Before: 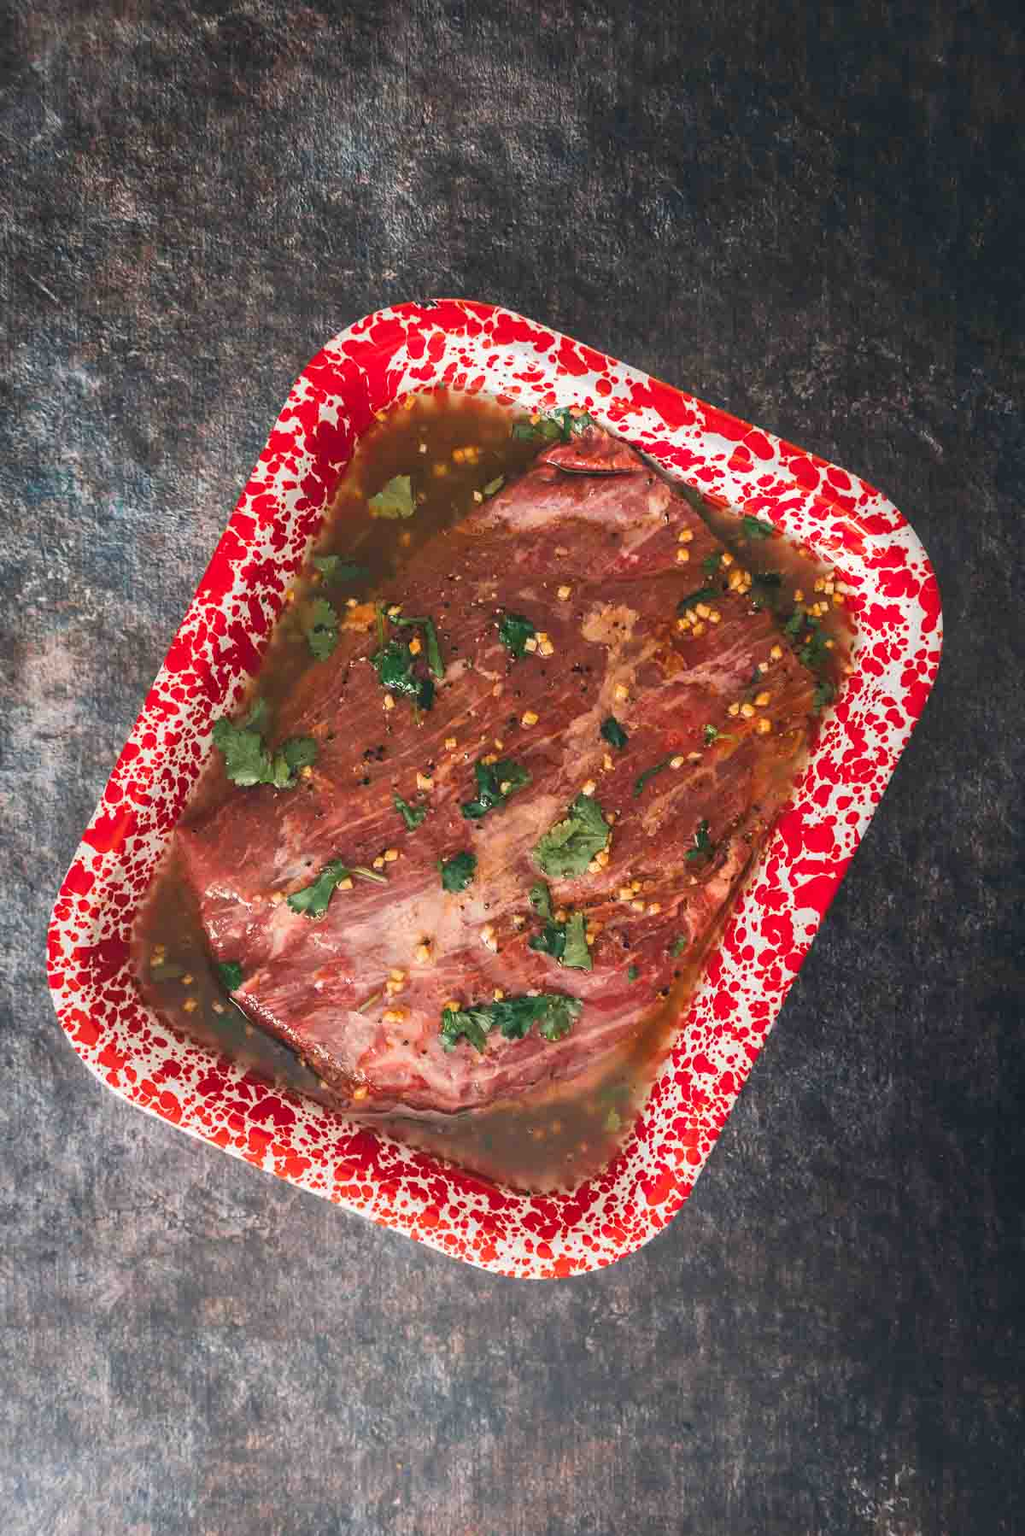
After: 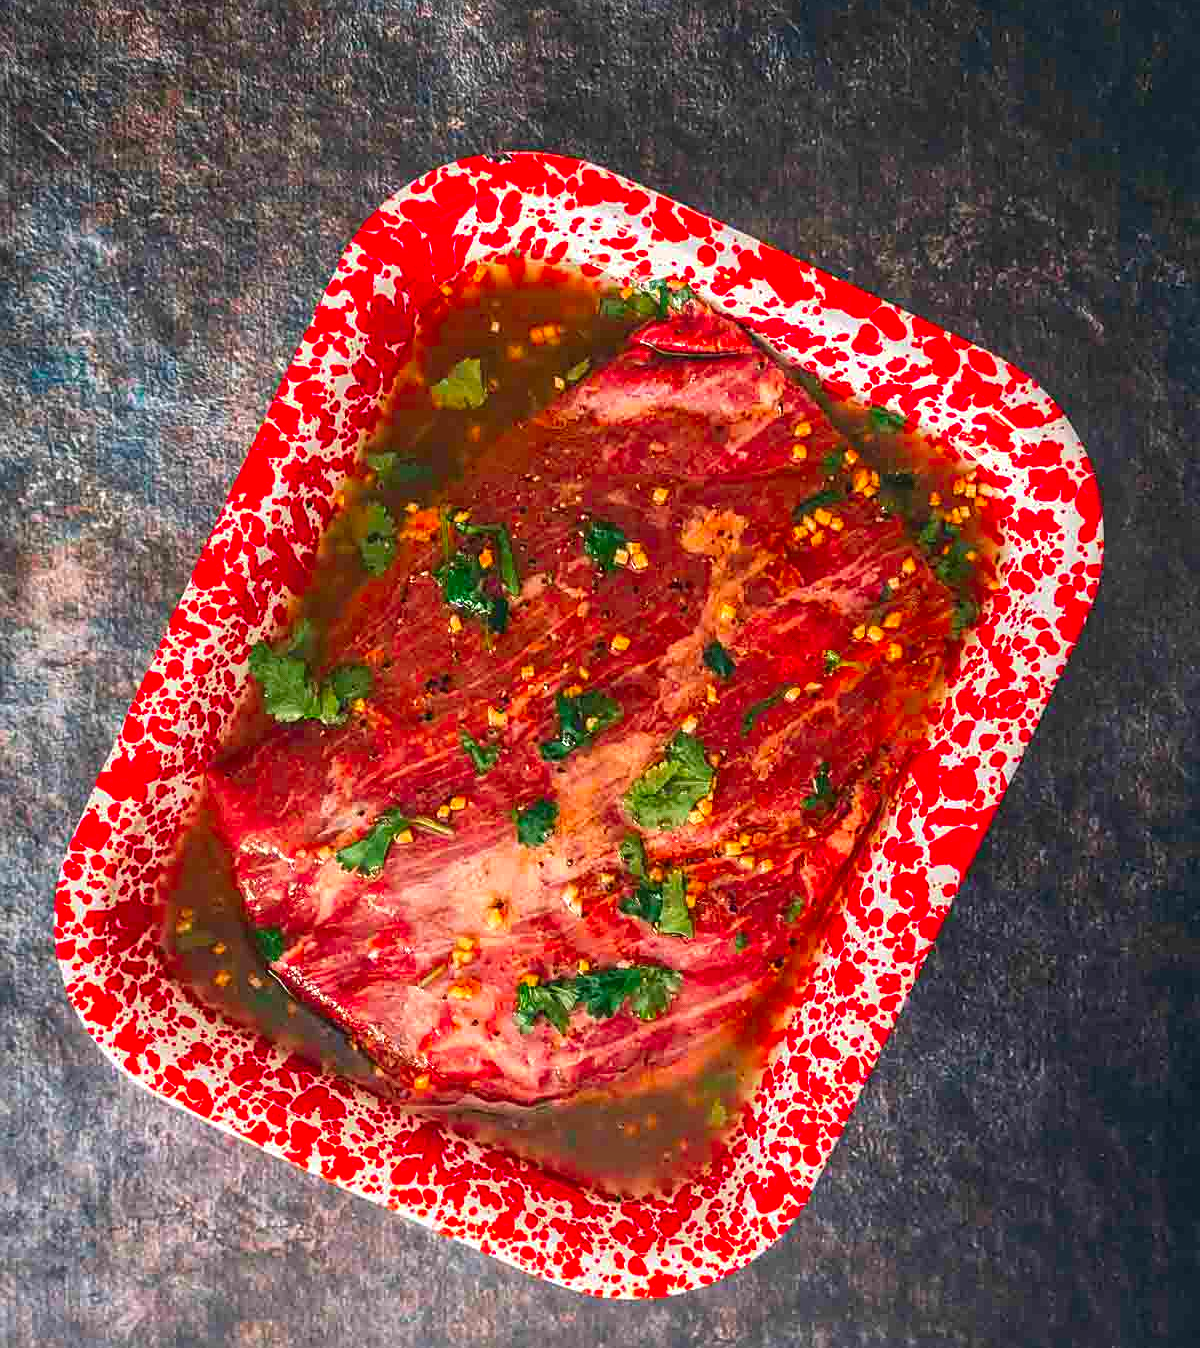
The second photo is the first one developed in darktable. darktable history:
local contrast: on, module defaults
crop: top 11.038%, bottom 13.962%
color correction: saturation 1.8
exposure: compensate highlight preservation false
sharpen: on, module defaults
